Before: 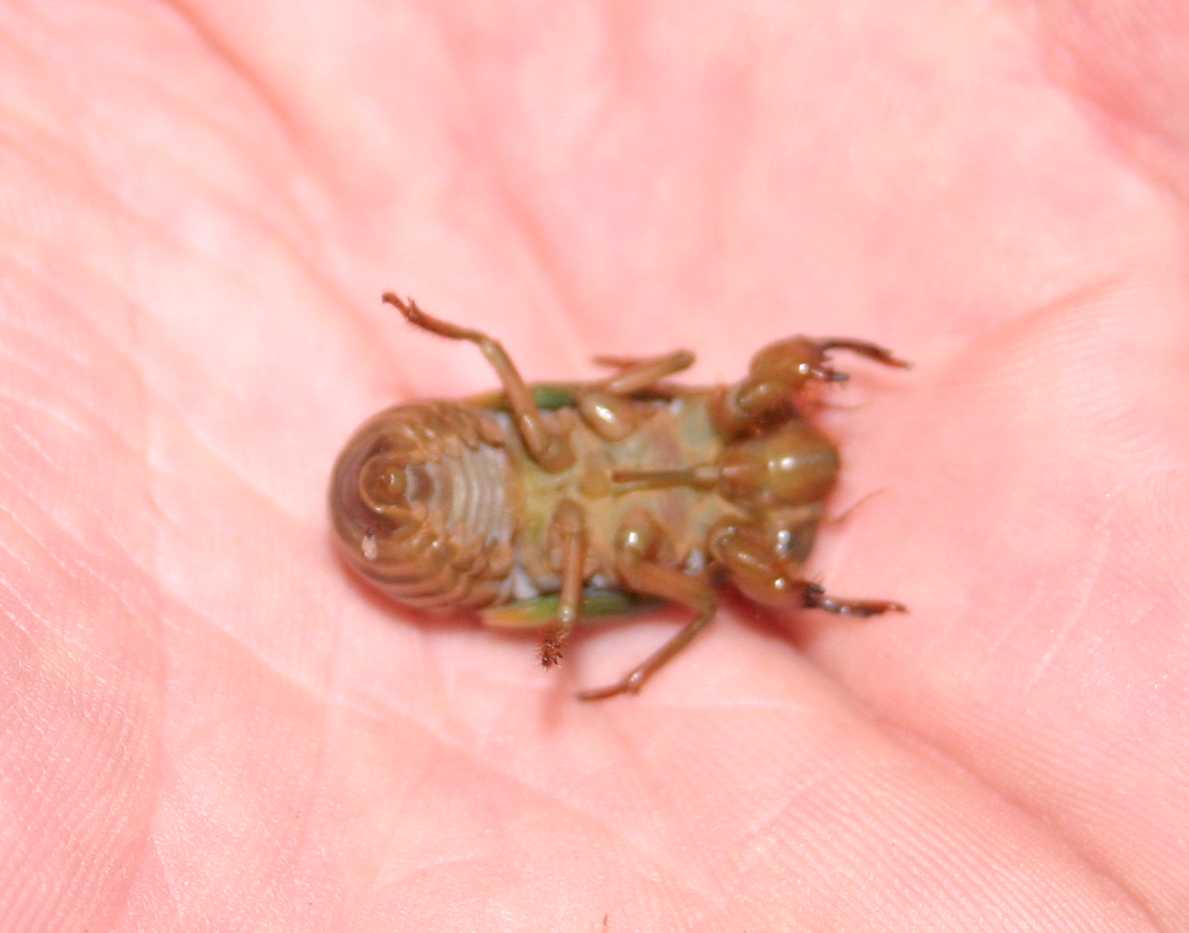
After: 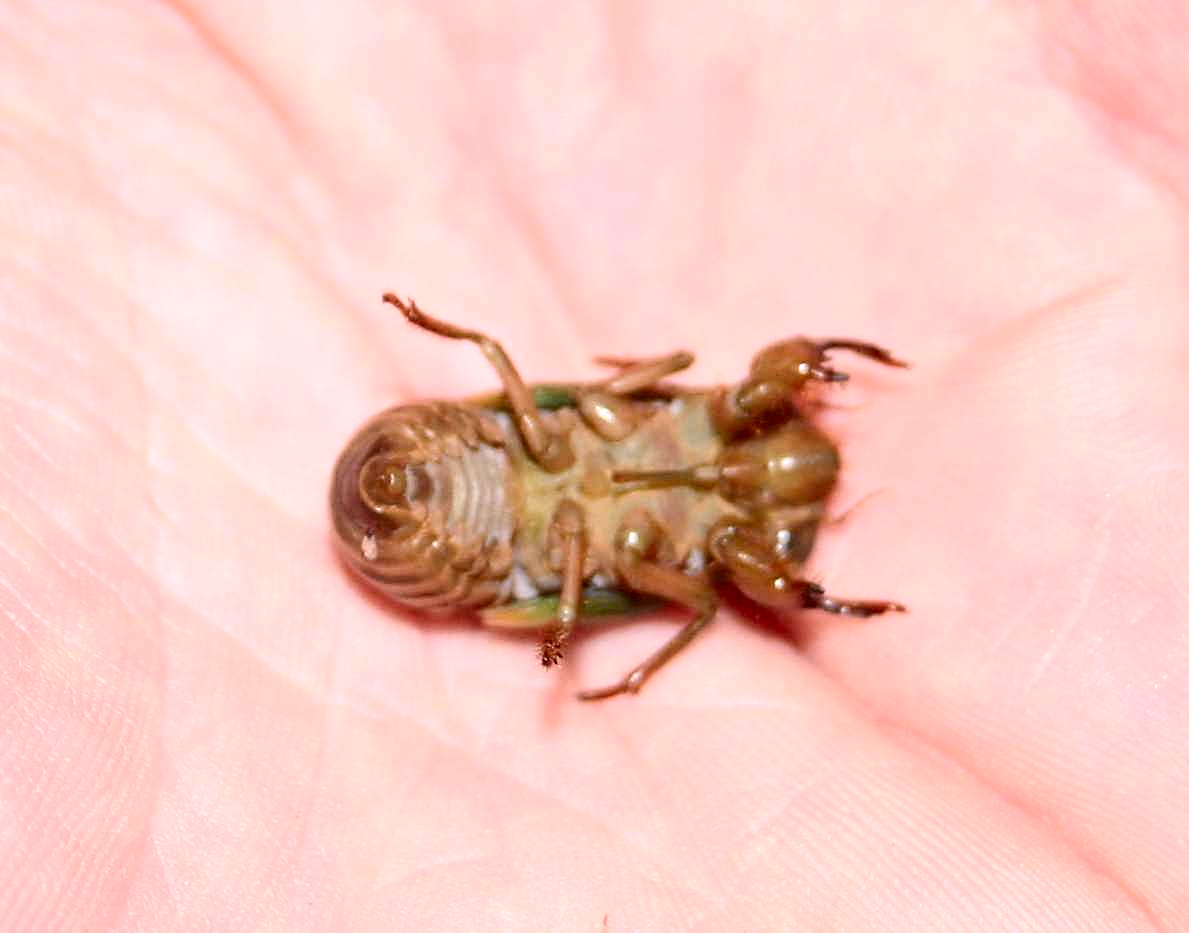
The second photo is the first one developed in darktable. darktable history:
sharpen: on, module defaults
contrast brightness saturation: contrast 0.278
exposure: black level correction 0.01, exposure 0.016 EV, compensate highlight preservation false
